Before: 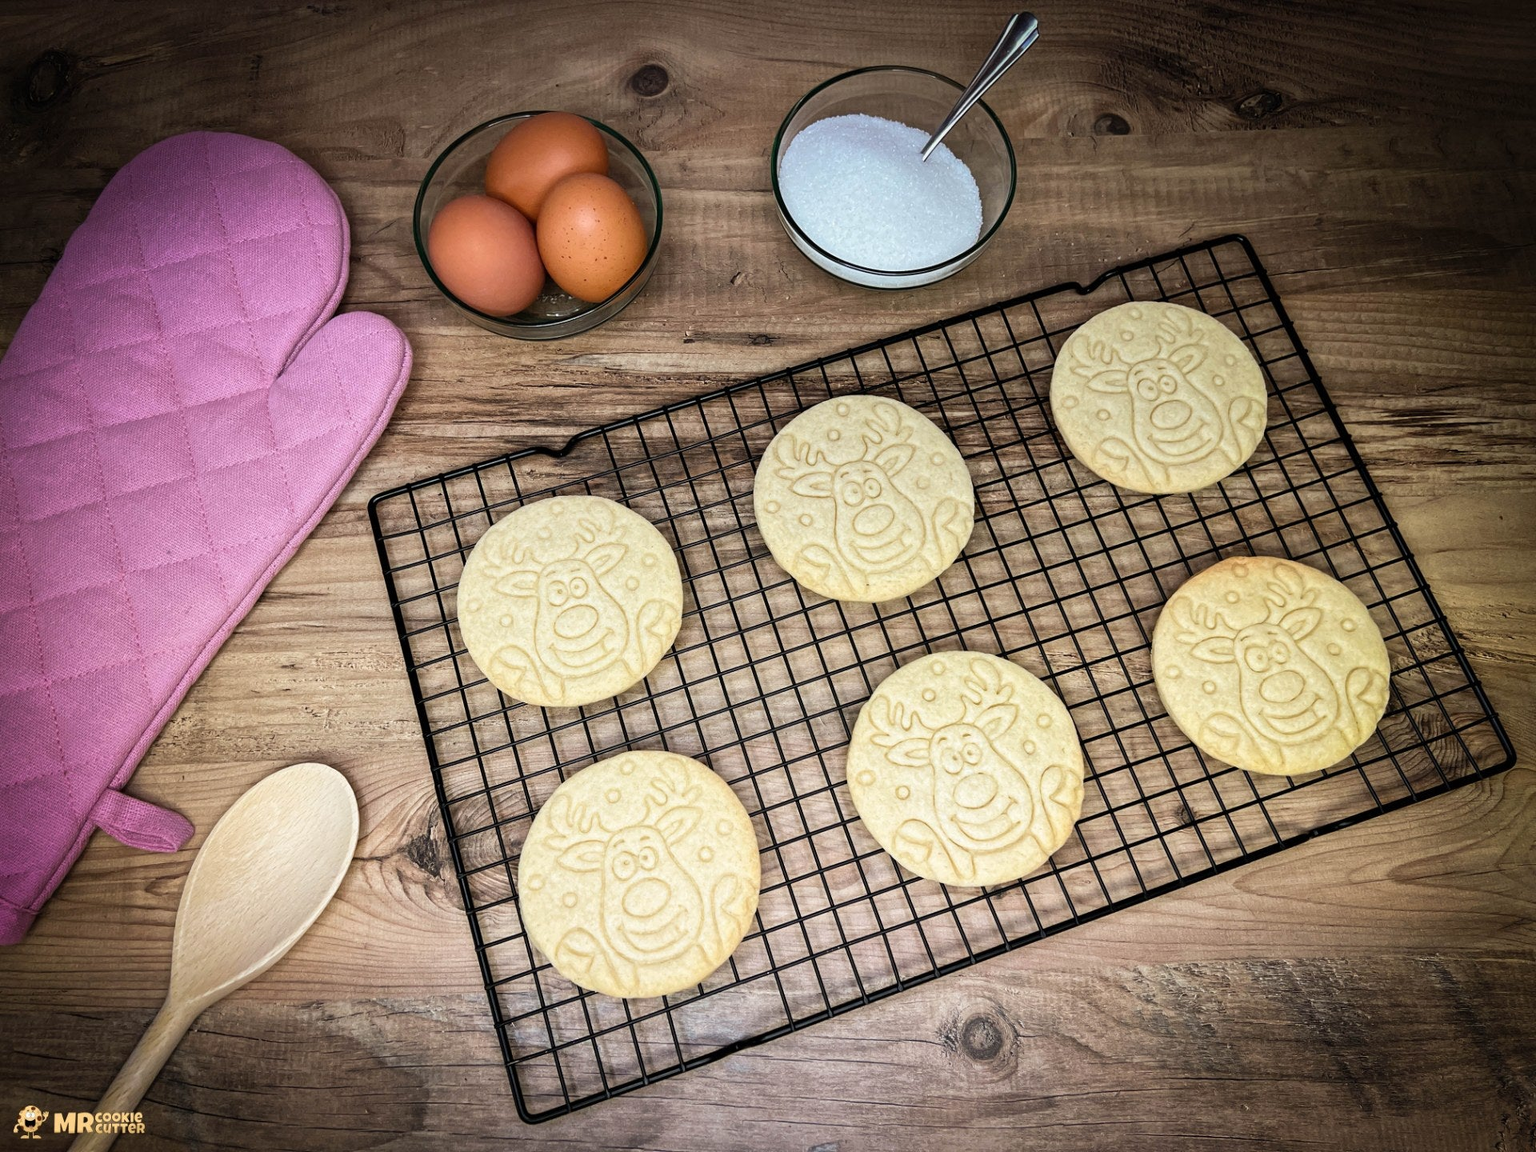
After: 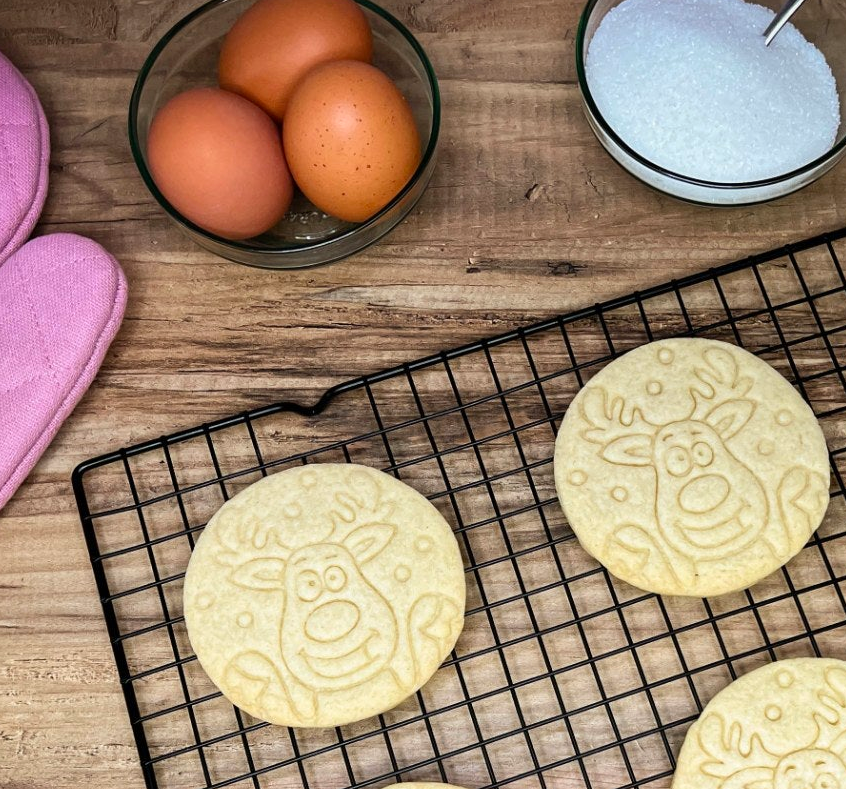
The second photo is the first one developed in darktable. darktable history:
contrast brightness saturation: contrast 0.04, saturation 0.16
exposure: compensate highlight preservation false
crop: left 20.248%, top 10.86%, right 35.675%, bottom 34.321%
